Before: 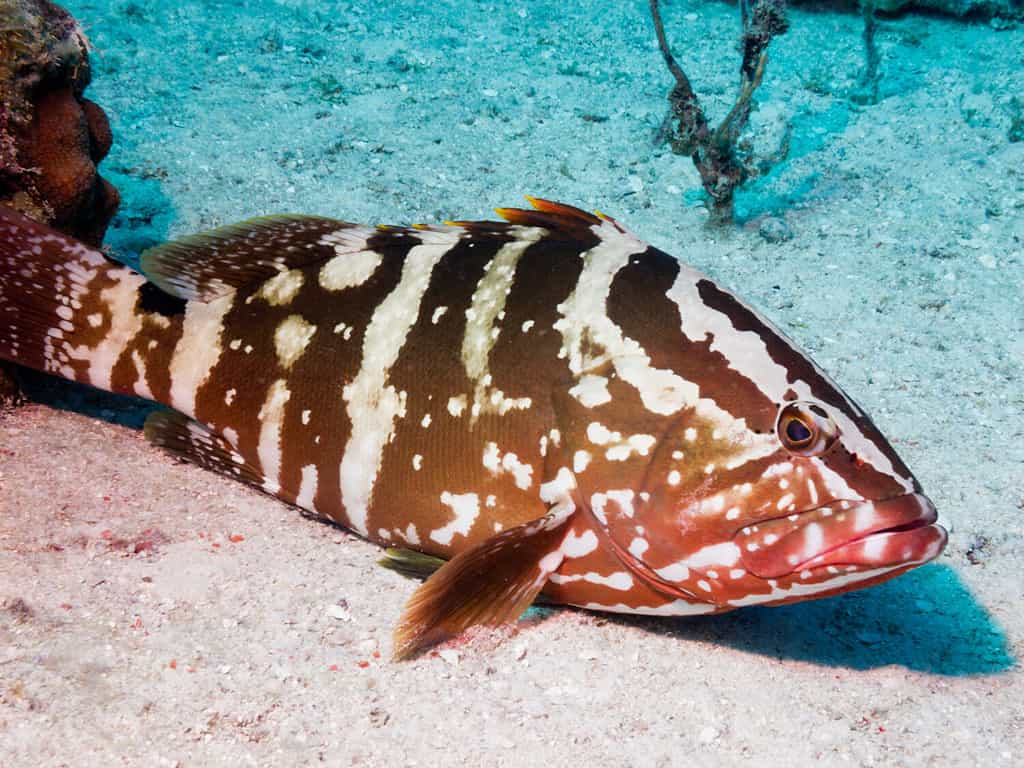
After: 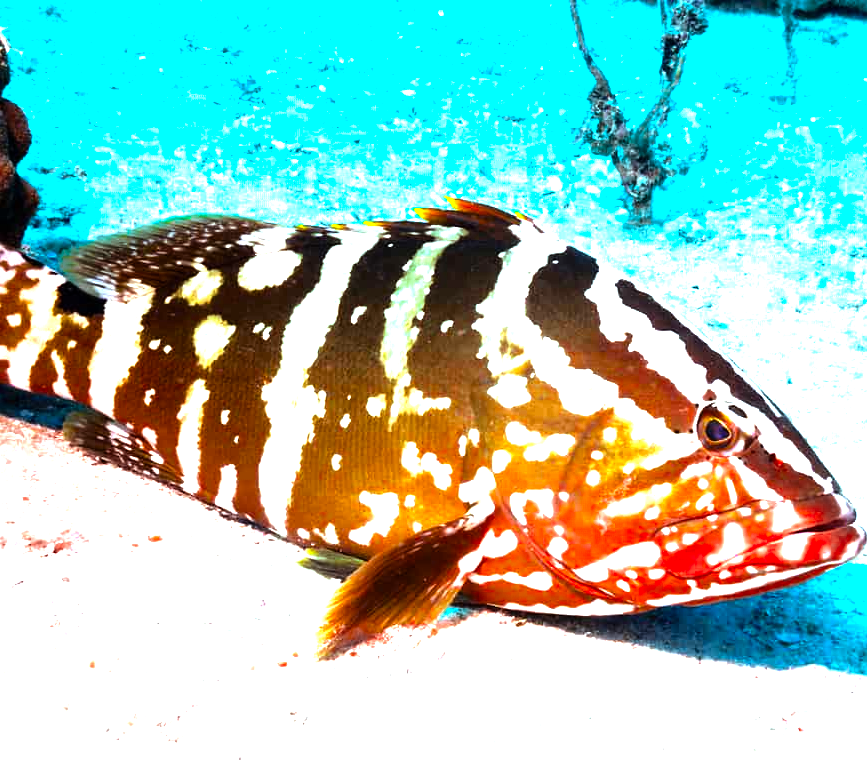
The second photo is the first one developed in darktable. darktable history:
crop: left 7.97%, right 7.361%
color zones: curves: ch0 [(0, 0.5) (0.125, 0.4) (0.25, 0.5) (0.375, 0.4) (0.5, 0.4) (0.625, 0.6) (0.75, 0.6) (0.875, 0.5)]; ch1 [(0, 0.4) (0.125, 0.5) (0.25, 0.4) (0.375, 0.4) (0.5, 0.4) (0.625, 0.4) (0.75, 0.5) (0.875, 0.4)]; ch2 [(0, 0.6) (0.125, 0.5) (0.25, 0.5) (0.375, 0.6) (0.5, 0.6) (0.625, 0.5) (0.75, 0.5) (0.875, 0.5)]
color balance rgb: highlights gain › luminance 15.27%, highlights gain › chroma 3.912%, highlights gain › hue 207.58°, linear chroma grading › shadows -29.717%, linear chroma grading › global chroma 35.618%, perceptual saturation grading › global saturation 19.519%, perceptual brilliance grading › global brilliance 30.744%, global vibrance 9.529%
tone equalizer: -8 EV -0.78 EV, -7 EV -0.678 EV, -6 EV -0.63 EV, -5 EV -0.411 EV, -3 EV 0.392 EV, -2 EV 0.6 EV, -1 EV 0.688 EV, +0 EV 0.774 EV
